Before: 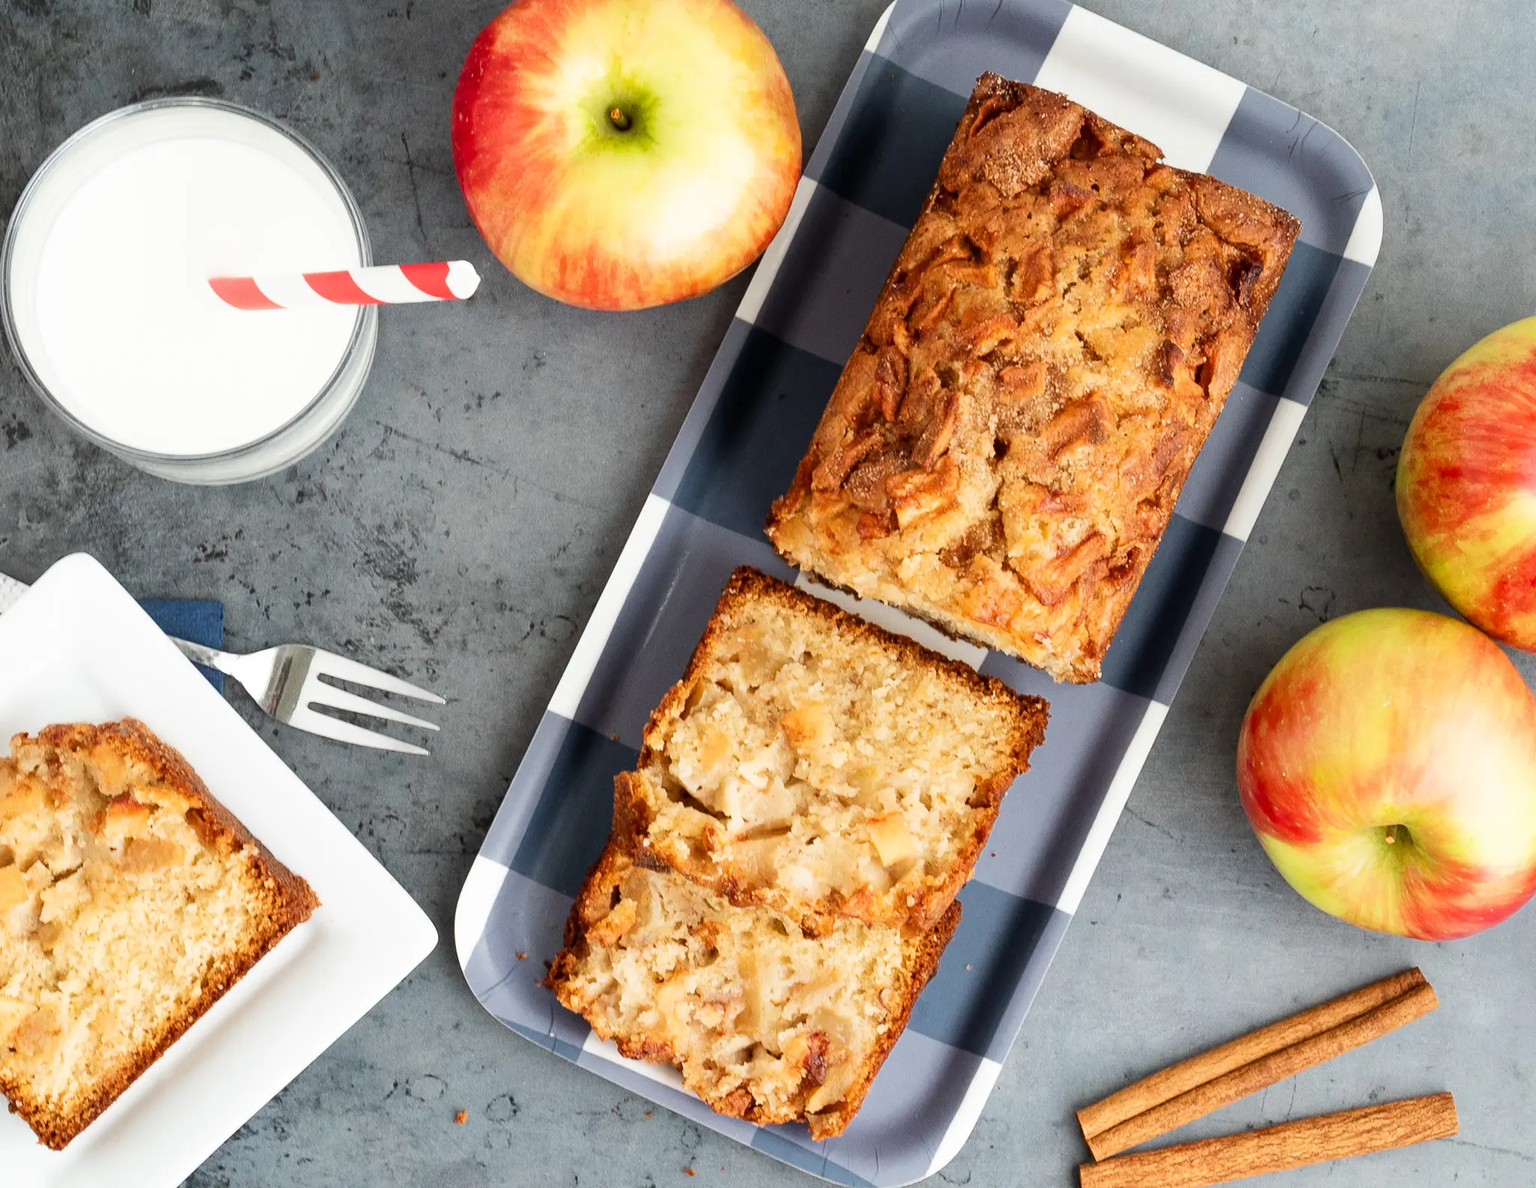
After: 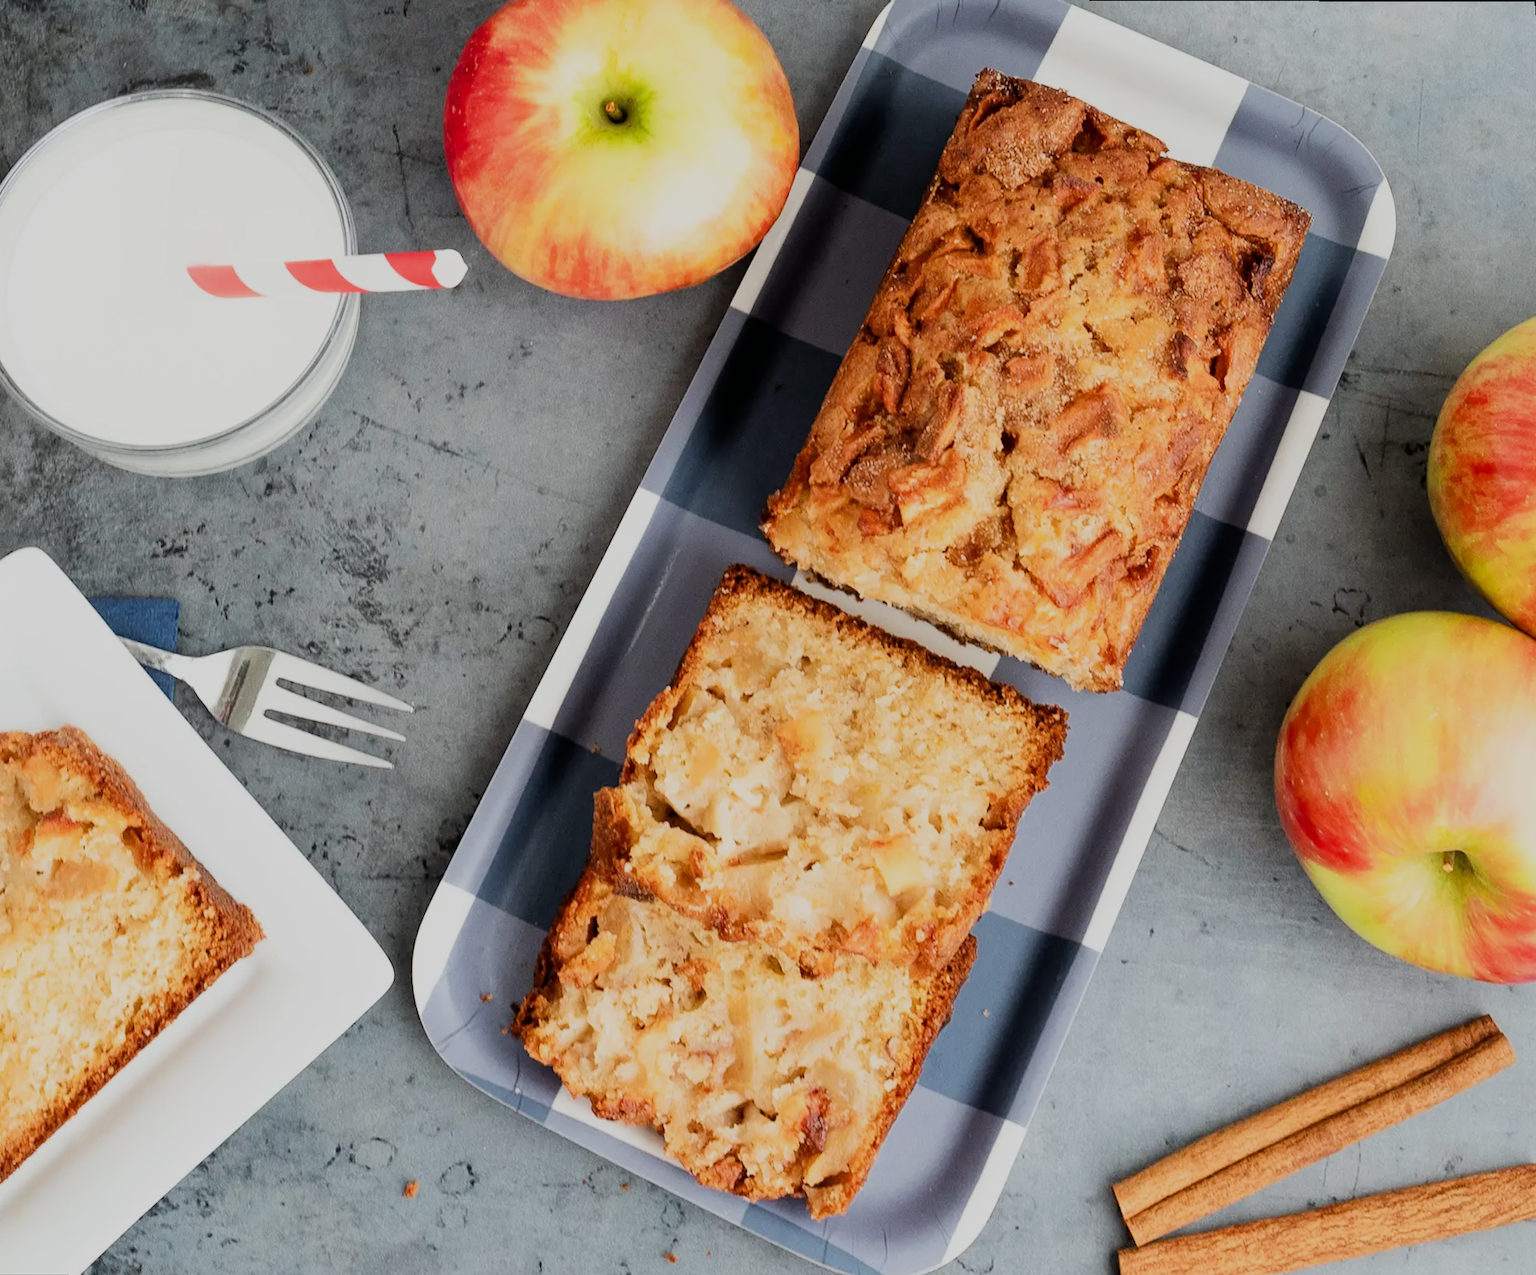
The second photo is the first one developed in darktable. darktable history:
filmic rgb: black relative exposure -16 EV, white relative exposure 6.92 EV, hardness 4.7
rotate and perspective: rotation 0.215°, lens shift (vertical) -0.139, crop left 0.069, crop right 0.939, crop top 0.002, crop bottom 0.996
